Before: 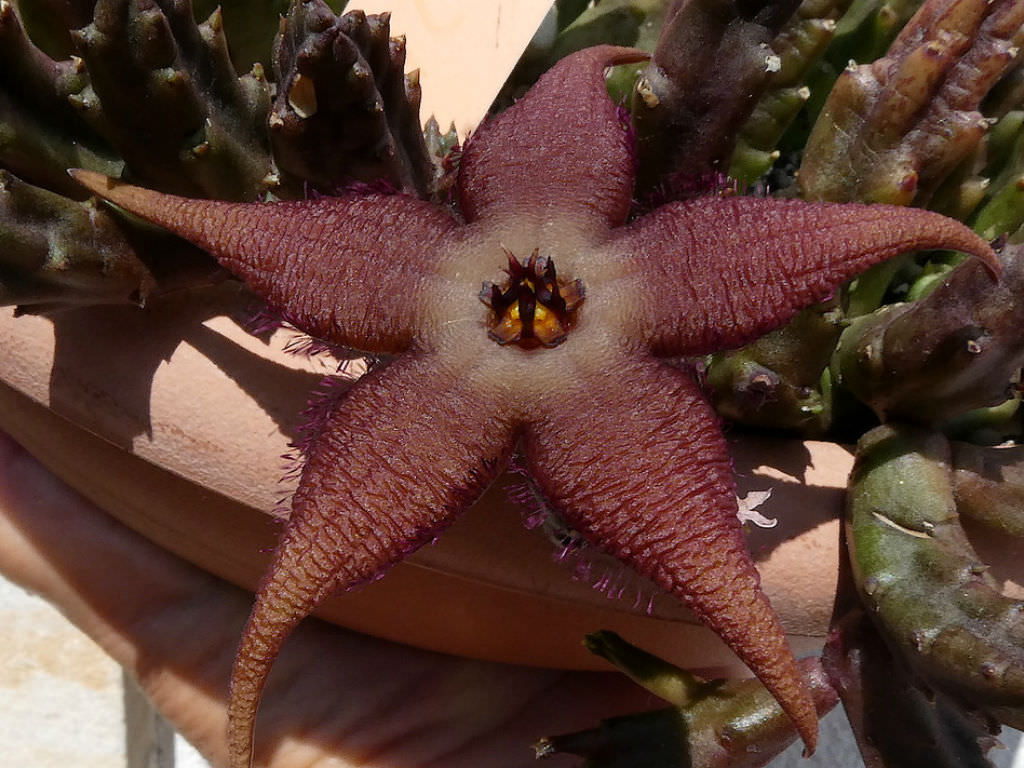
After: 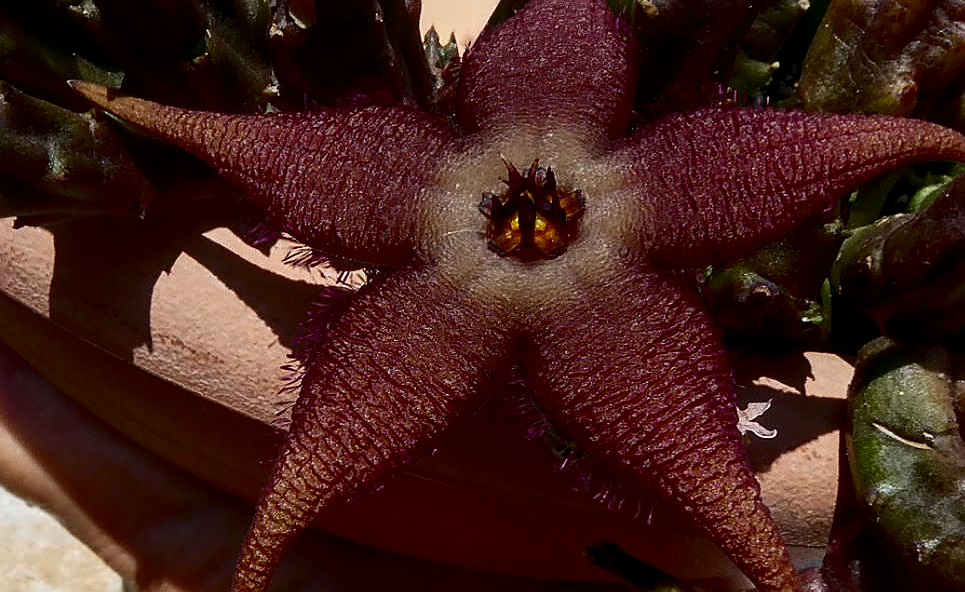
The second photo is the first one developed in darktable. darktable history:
local contrast: on, module defaults
sharpen: on, module defaults
crop and rotate: angle 0.03°, top 11.643%, right 5.651%, bottom 11.189%
contrast brightness saturation: contrast 0.19, brightness -0.24, saturation 0.11
